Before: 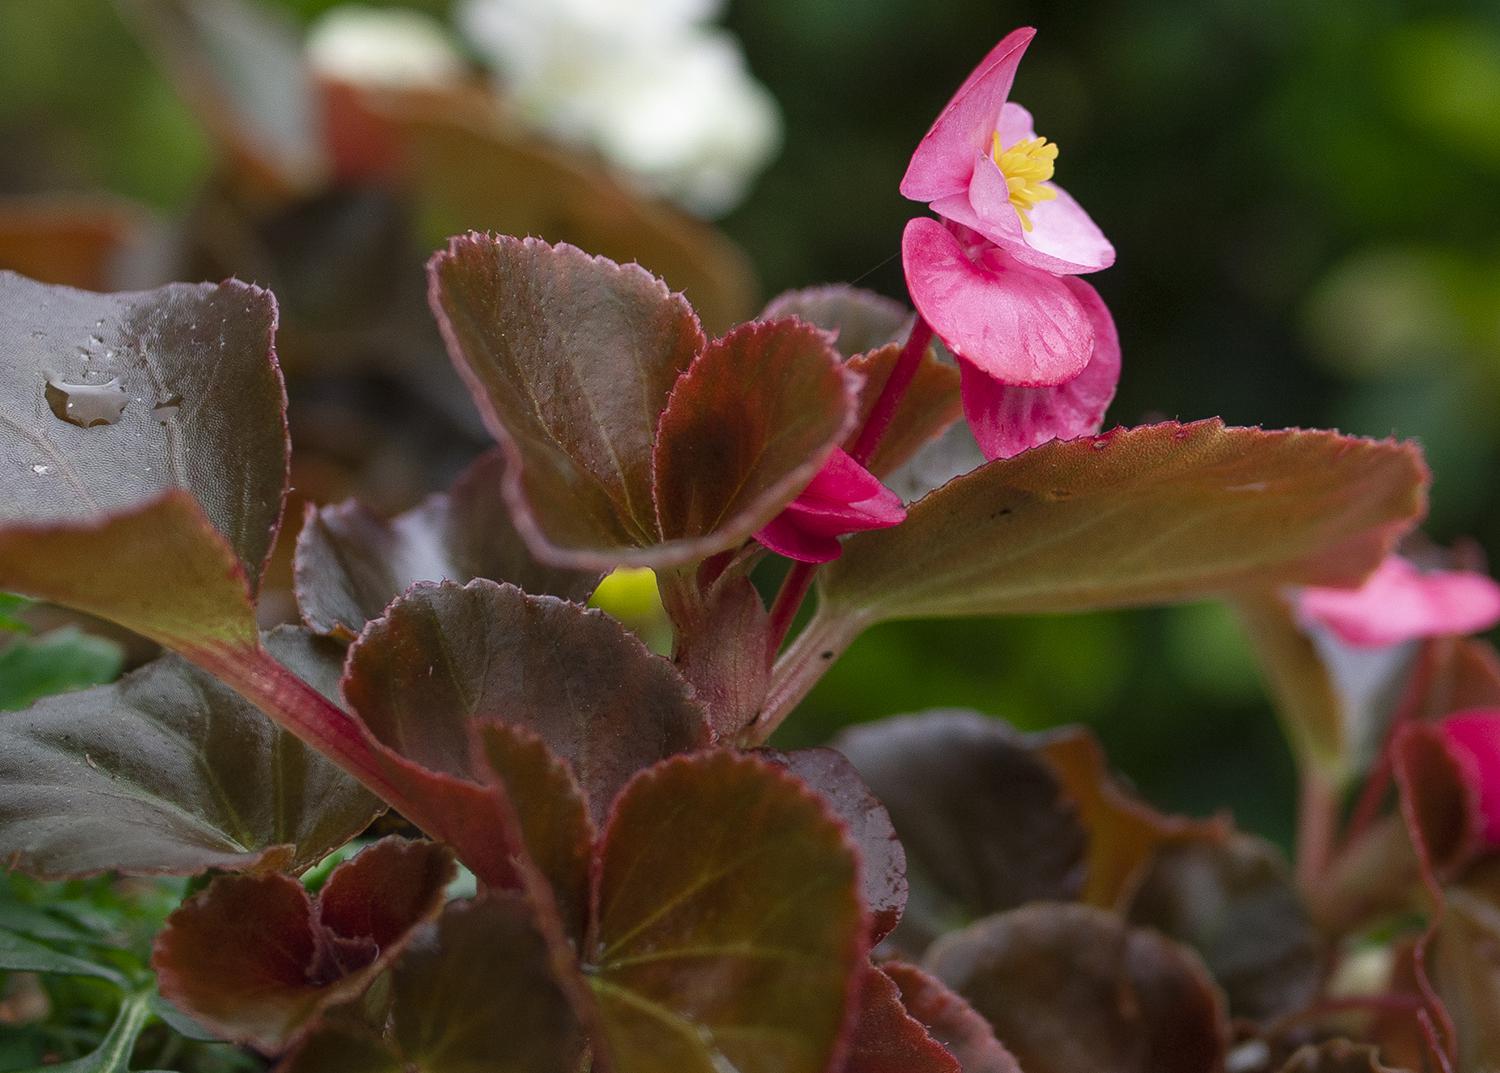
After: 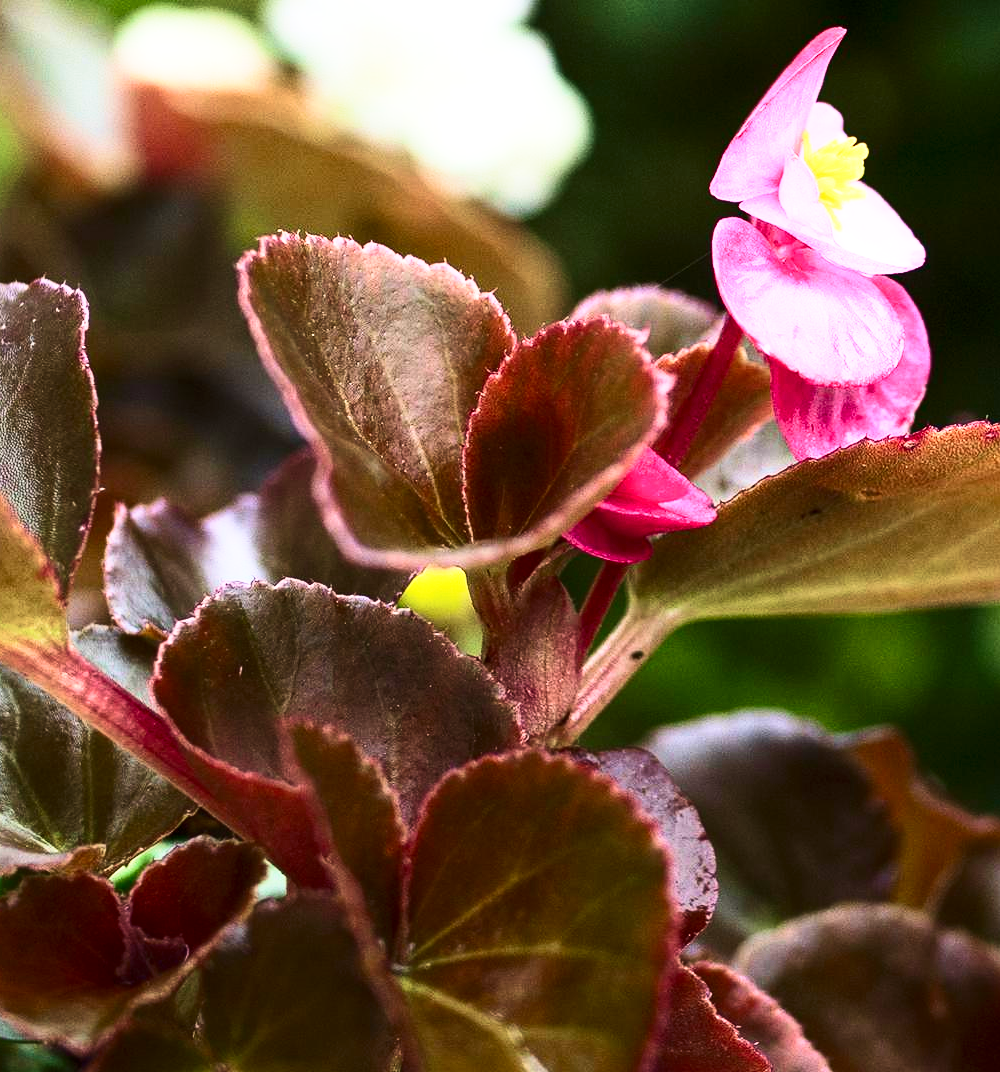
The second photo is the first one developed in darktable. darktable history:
exposure: exposure 0.507 EV, compensate highlight preservation false
crop and rotate: left 12.756%, right 20.554%
velvia: strength 40.13%
contrast brightness saturation: contrast 0.378, brightness 0.098
base curve: curves: ch0 [(0, 0) (0.005, 0.002) (0.193, 0.295) (0.399, 0.664) (0.75, 0.928) (1, 1)], preserve colors none
